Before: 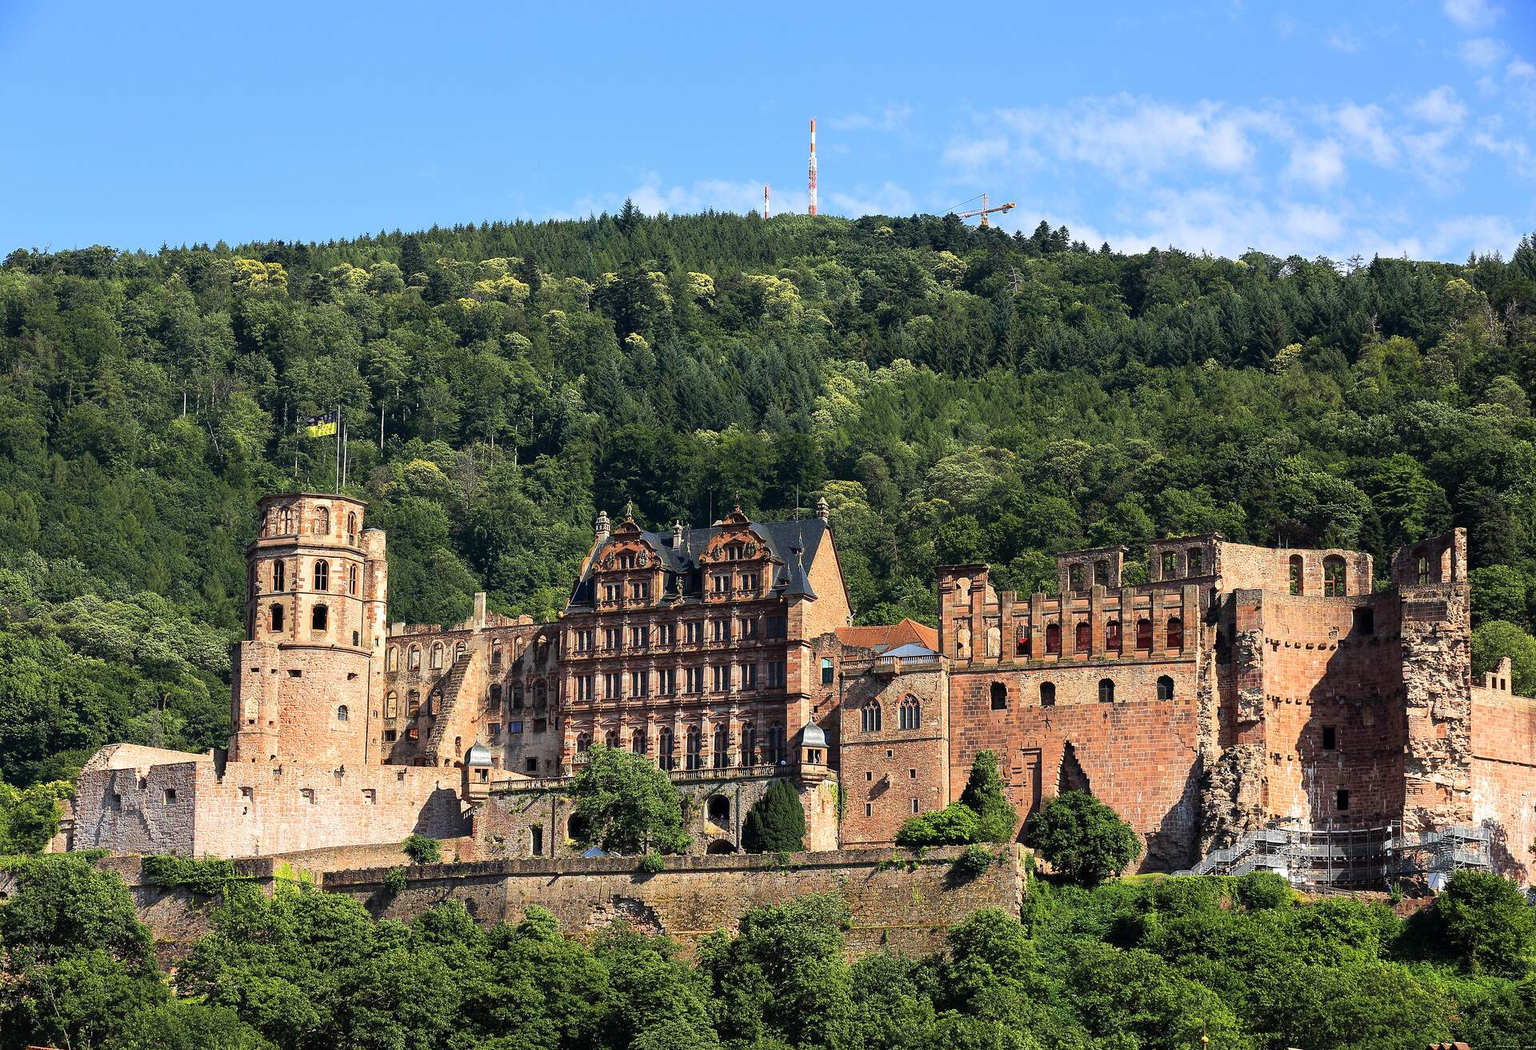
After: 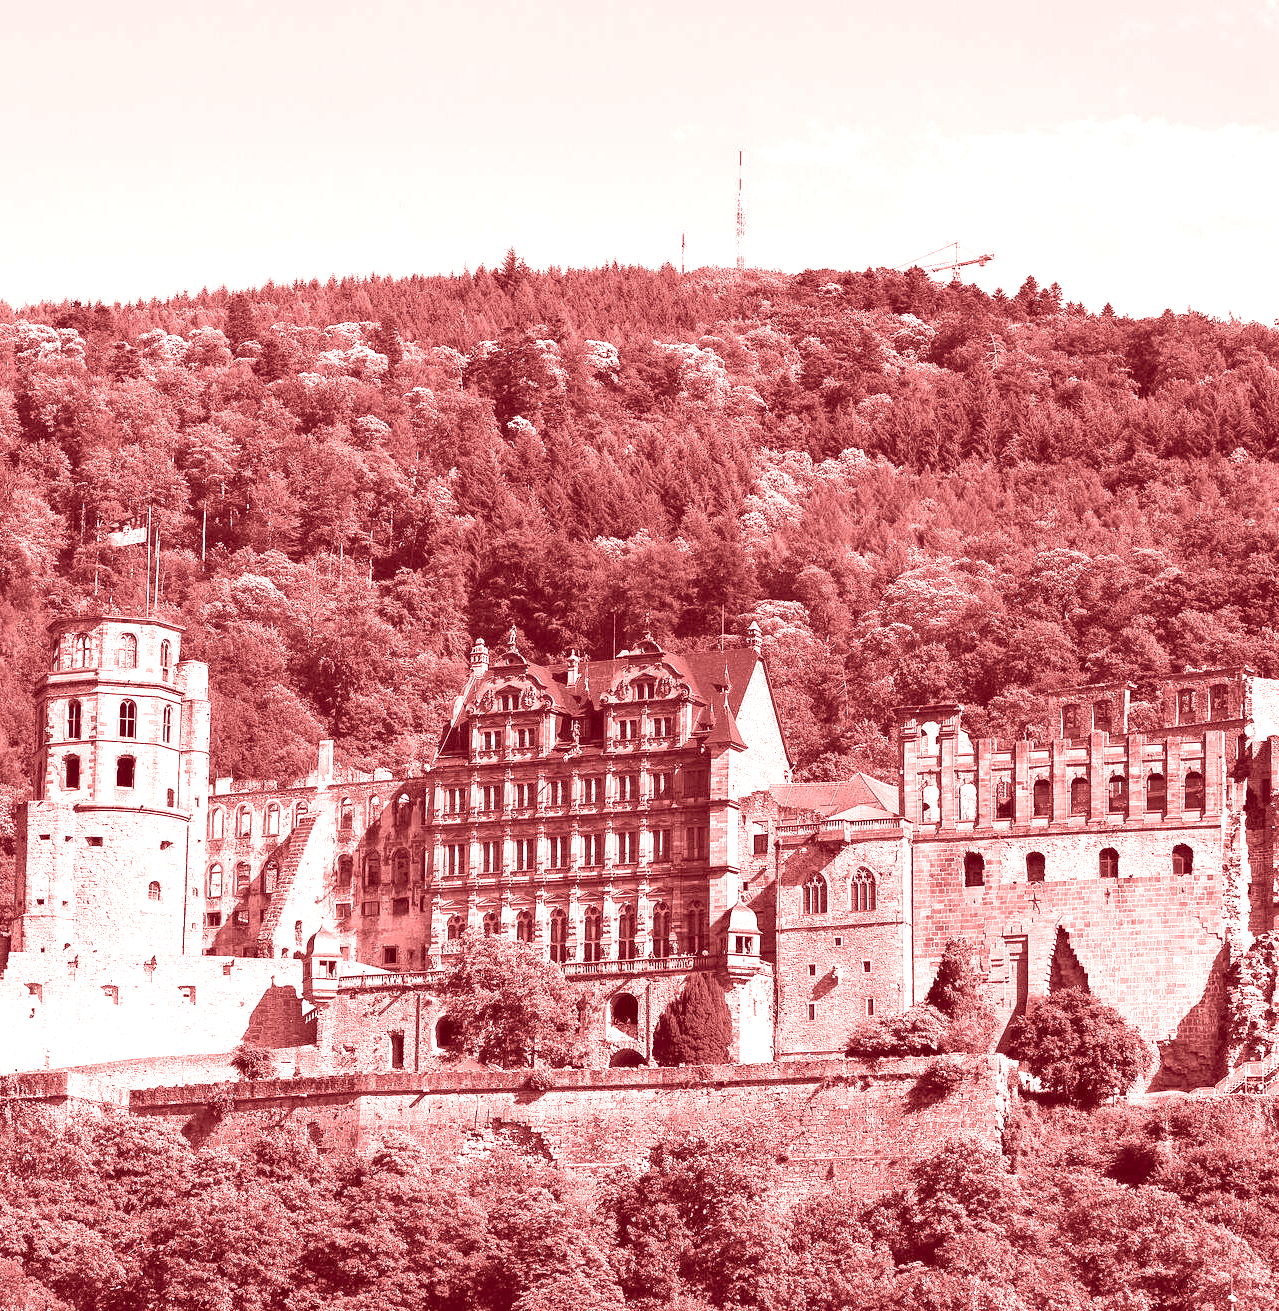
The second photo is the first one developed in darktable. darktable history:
color correction: highlights a* -20.17, highlights b* 20.27, shadows a* 20.03, shadows b* -20.46, saturation 0.43
crop and rotate: left 14.292%, right 19.041%
colorize: saturation 60%, source mix 100%
tone equalizer: -7 EV 0.18 EV, -6 EV 0.12 EV, -5 EV 0.08 EV, -4 EV 0.04 EV, -2 EV -0.02 EV, -1 EV -0.04 EV, +0 EV -0.06 EV, luminance estimator HSV value / RGB max
exposure: exposure 0.935 EV, compensate highlight preservation false
